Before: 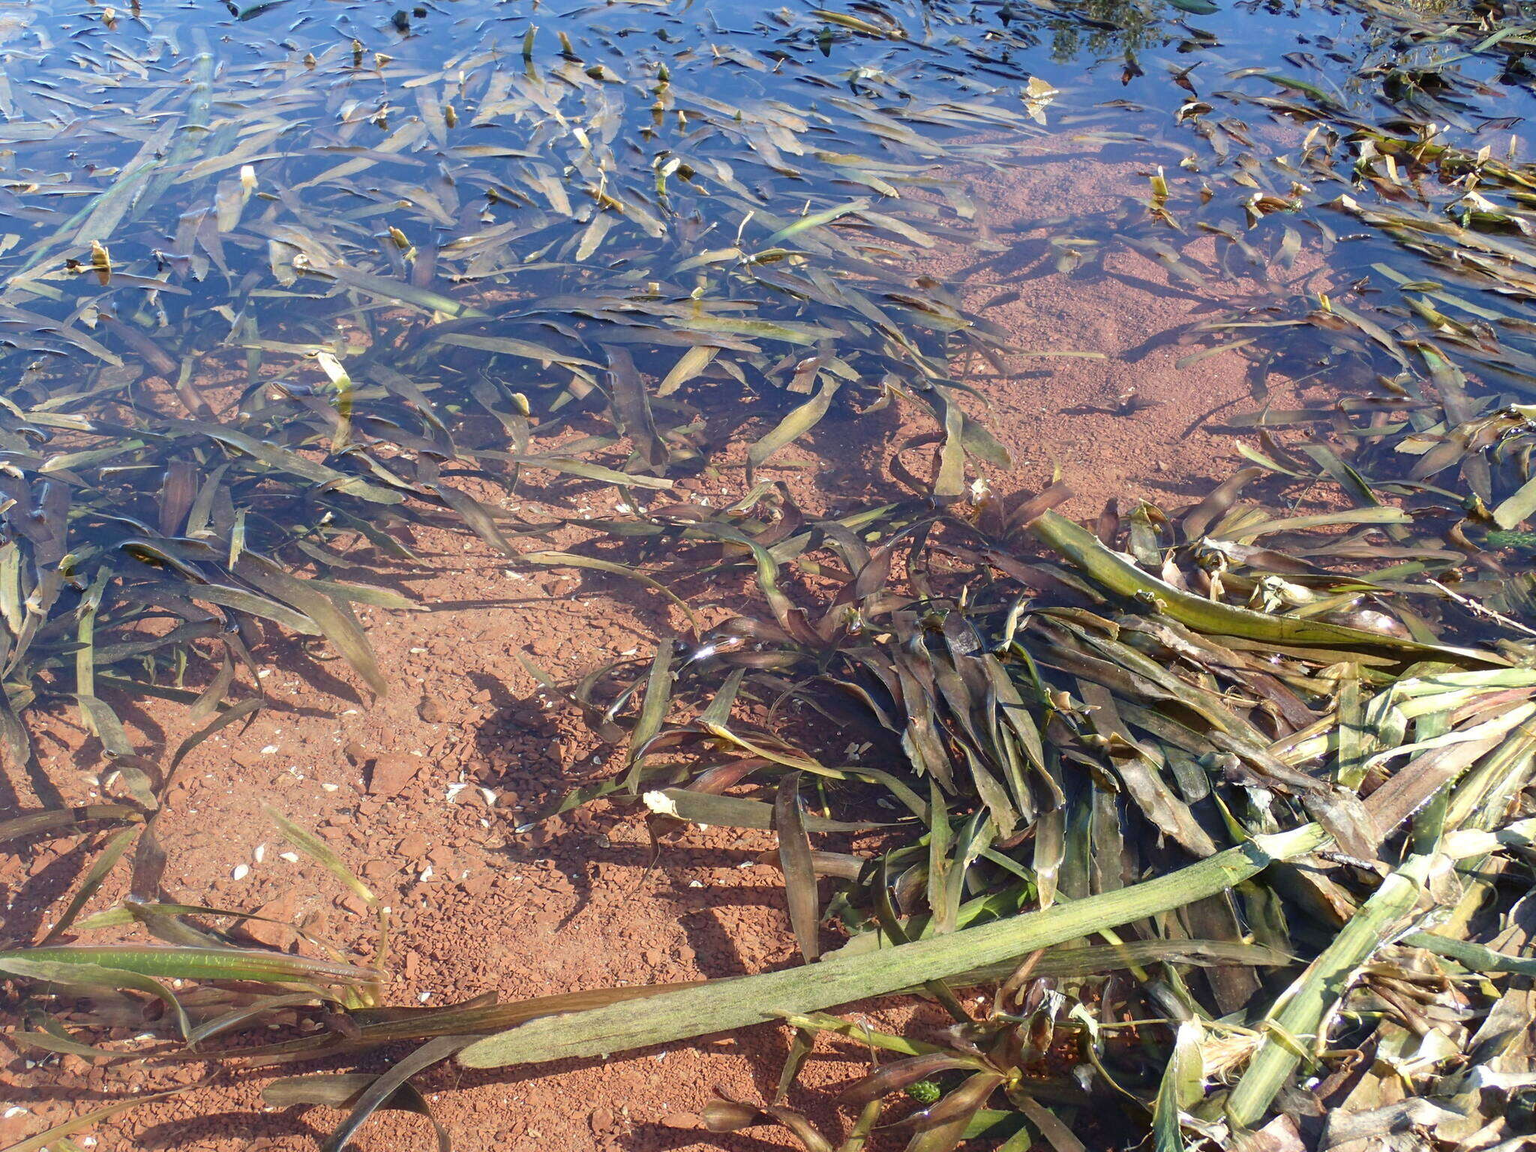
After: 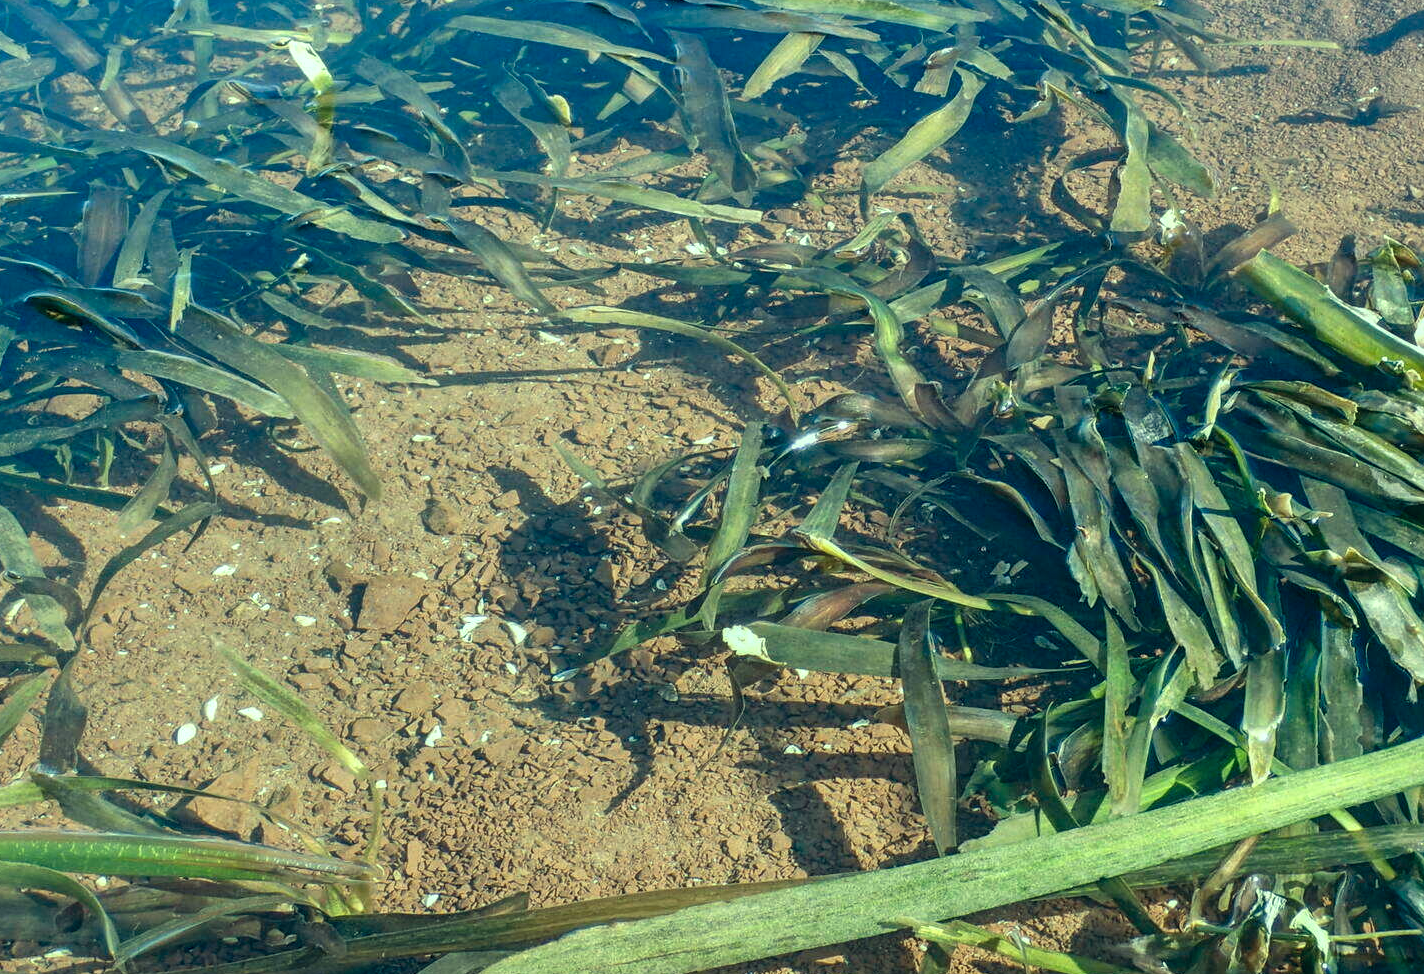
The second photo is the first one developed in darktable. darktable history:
crop: left 6.639%, top 27.965%, right 23.815%, bottom 8.616%
color correction: highlights a* -19.71, highlights b* 9.8, shadows a* -20.53, shadows b* -11.28
shadows and highlights: radius 109.09, shadows 41.24, highlights -71.97, low approximation 0.01, soften with gaussian
local contrast: detail 130%
tone equalizer: edges refinement/feathering 500, mask exposure compensation -1.57 EV, preserve details no
